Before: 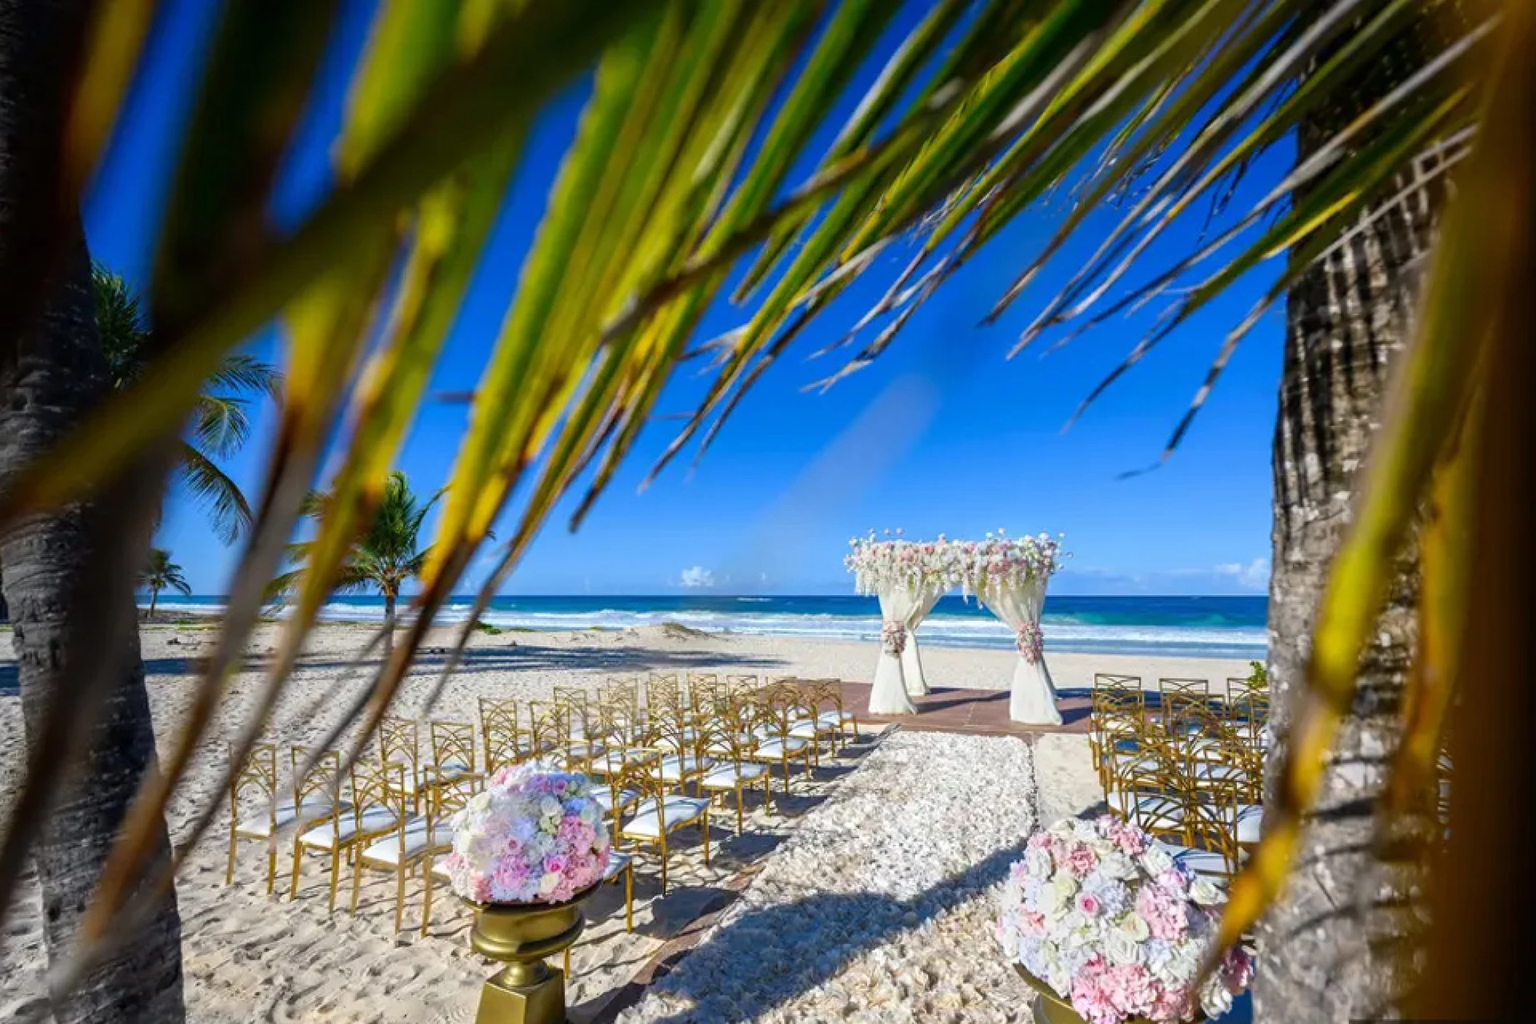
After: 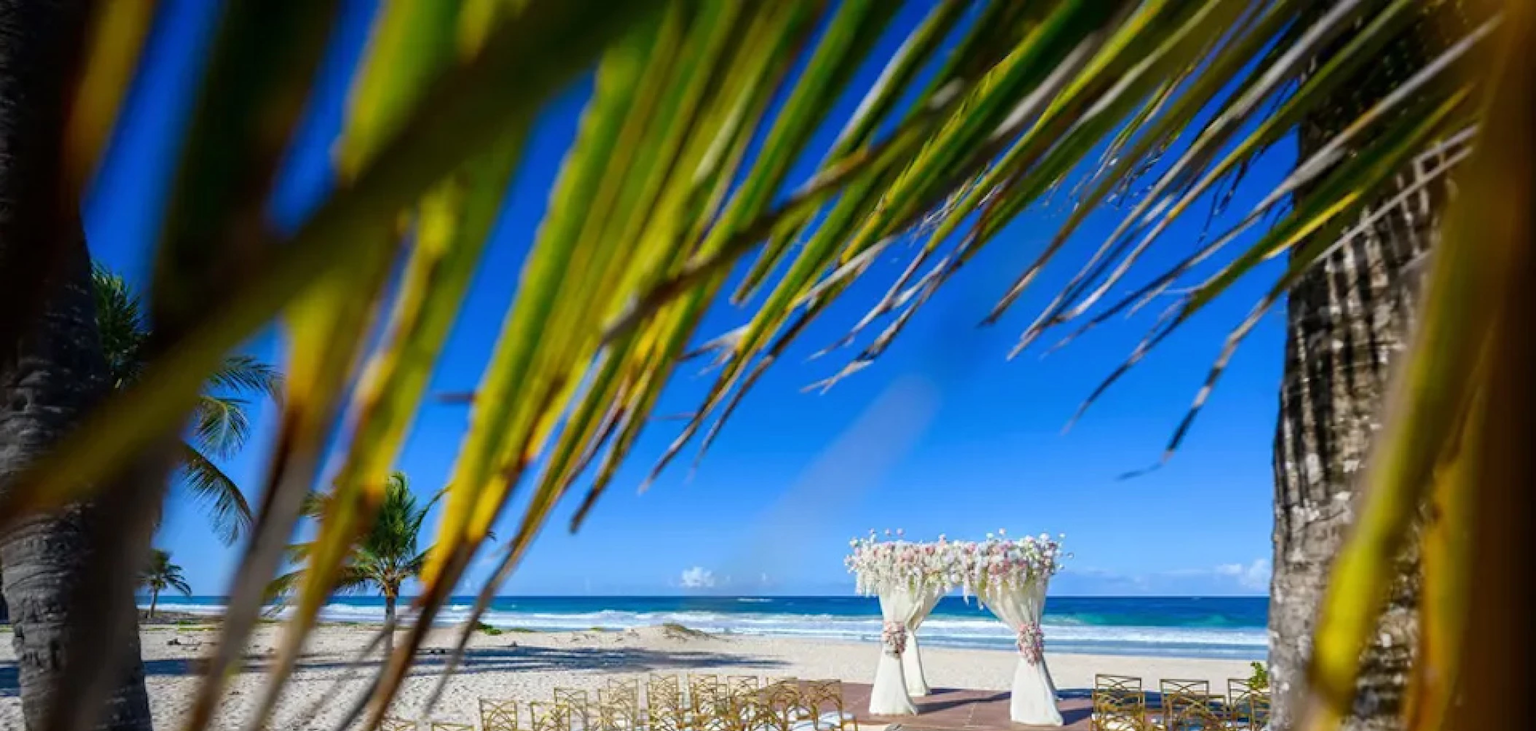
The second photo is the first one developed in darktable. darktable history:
crop: bottom 28.576%
base curve: curves: ch0 [(0, 0) (0.283, 0.295) (1, 1)], preserve colors none
